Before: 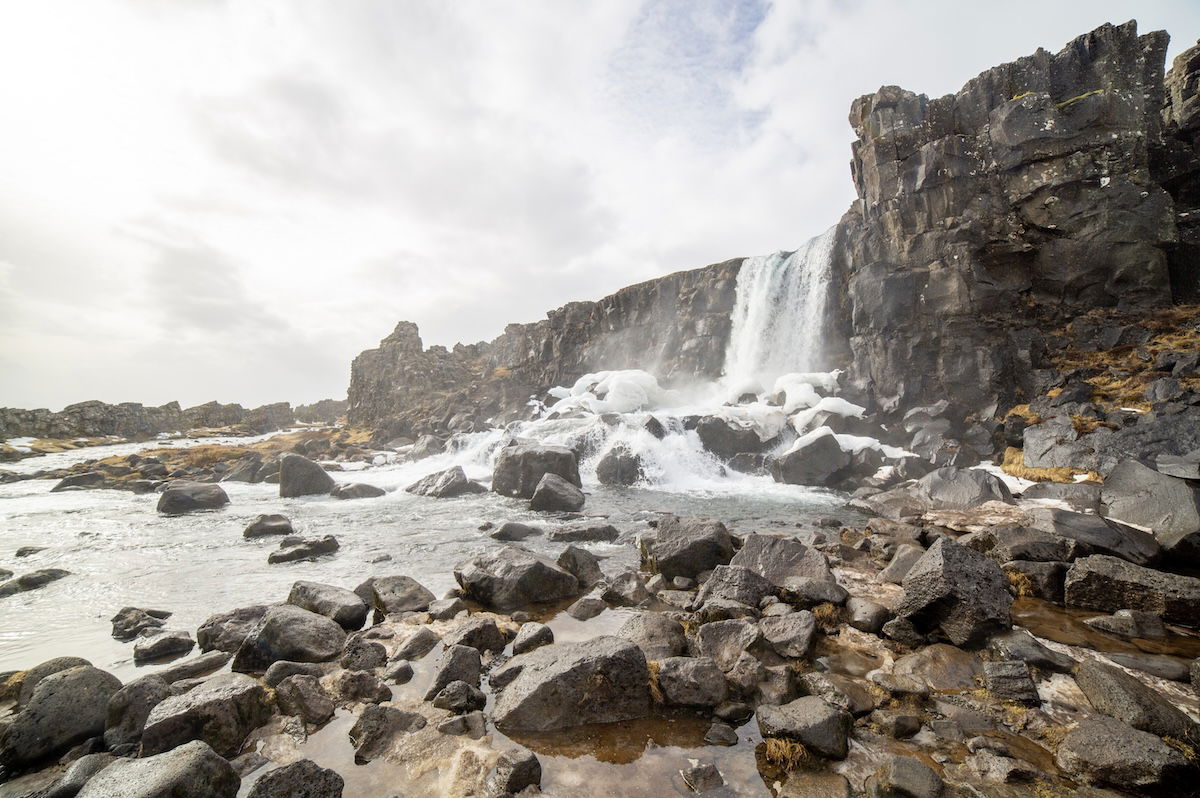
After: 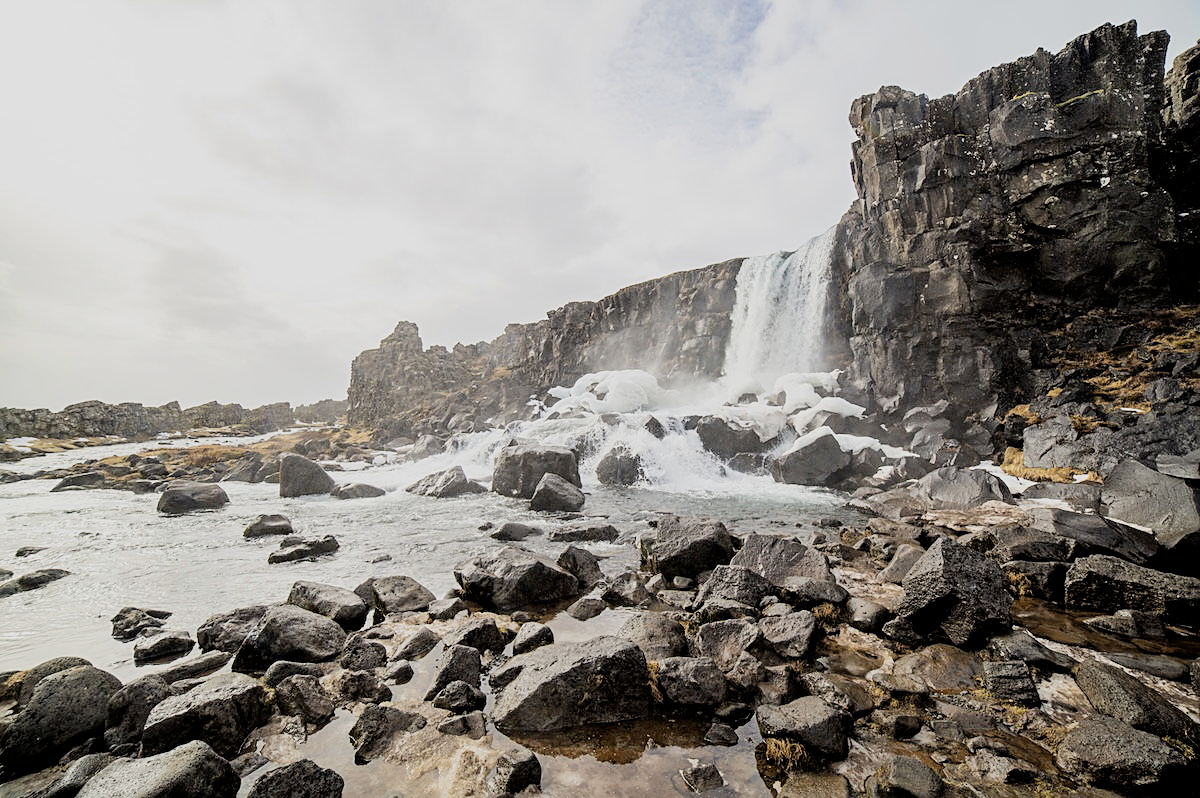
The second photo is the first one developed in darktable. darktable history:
filmic rgb: black relative exposure -5.03 EV, white relative exposure 3.98 EV, hardness 2.89, contrast 1.195, highlights saturation mix -30.57%
sharpen: on, module defaults
